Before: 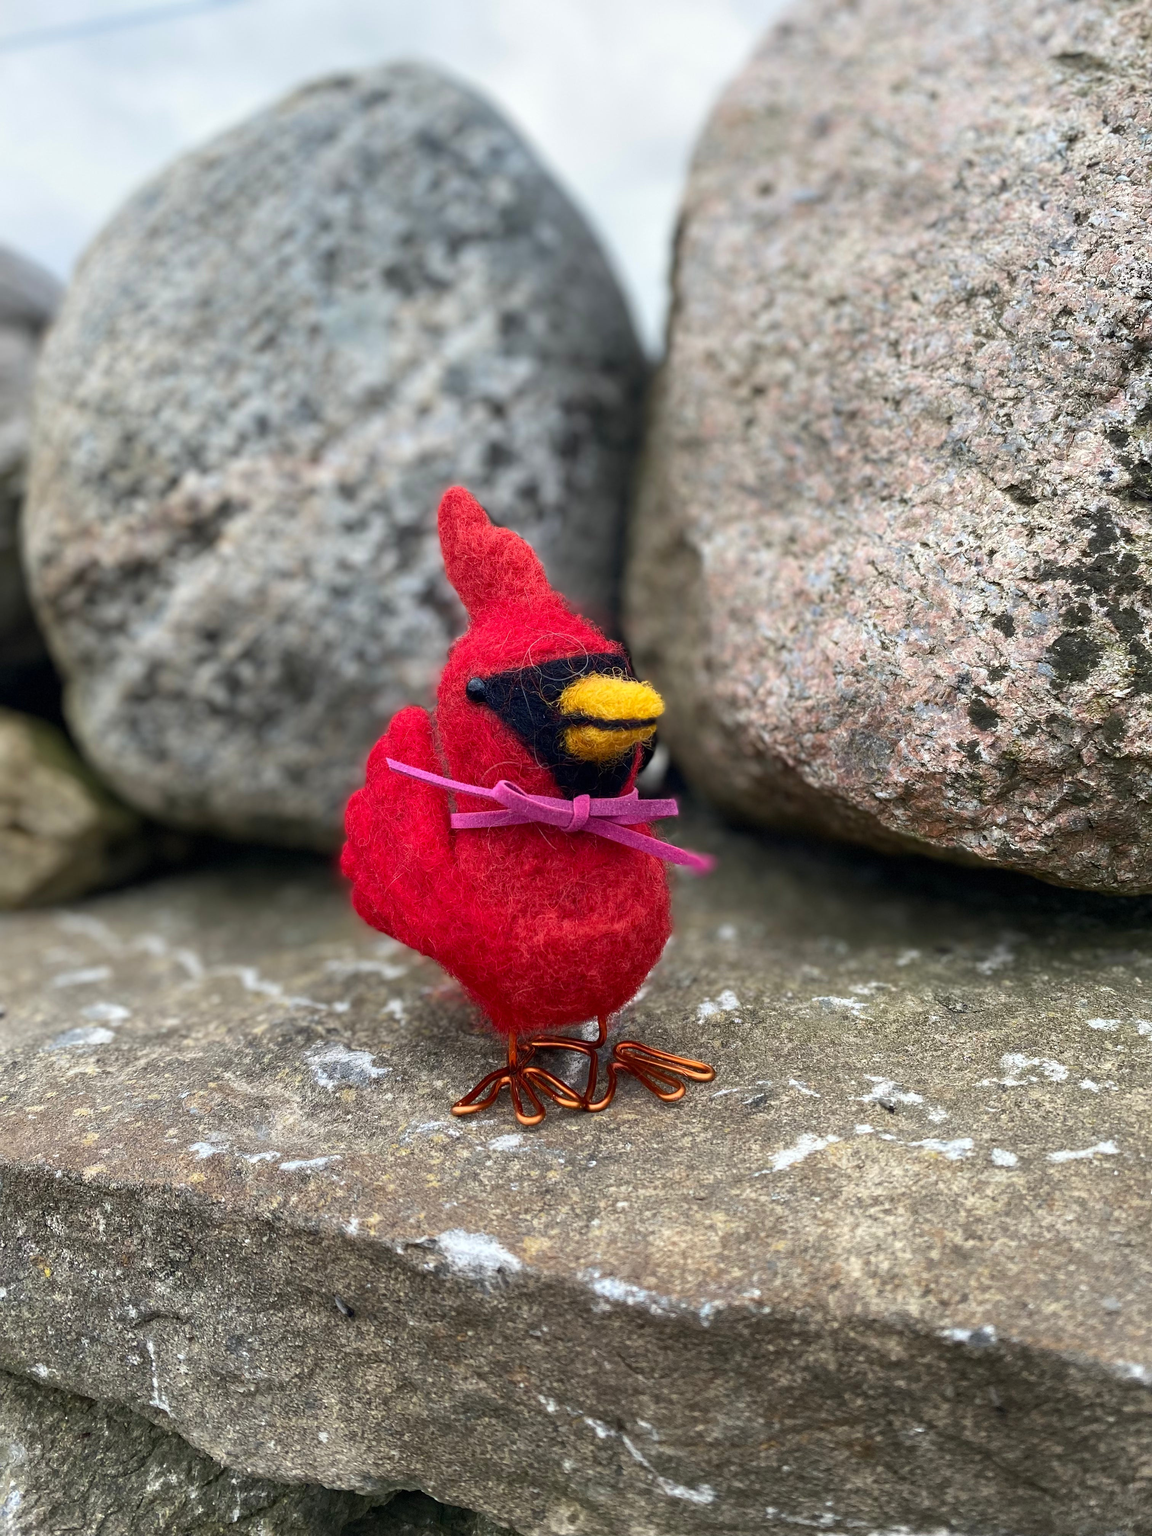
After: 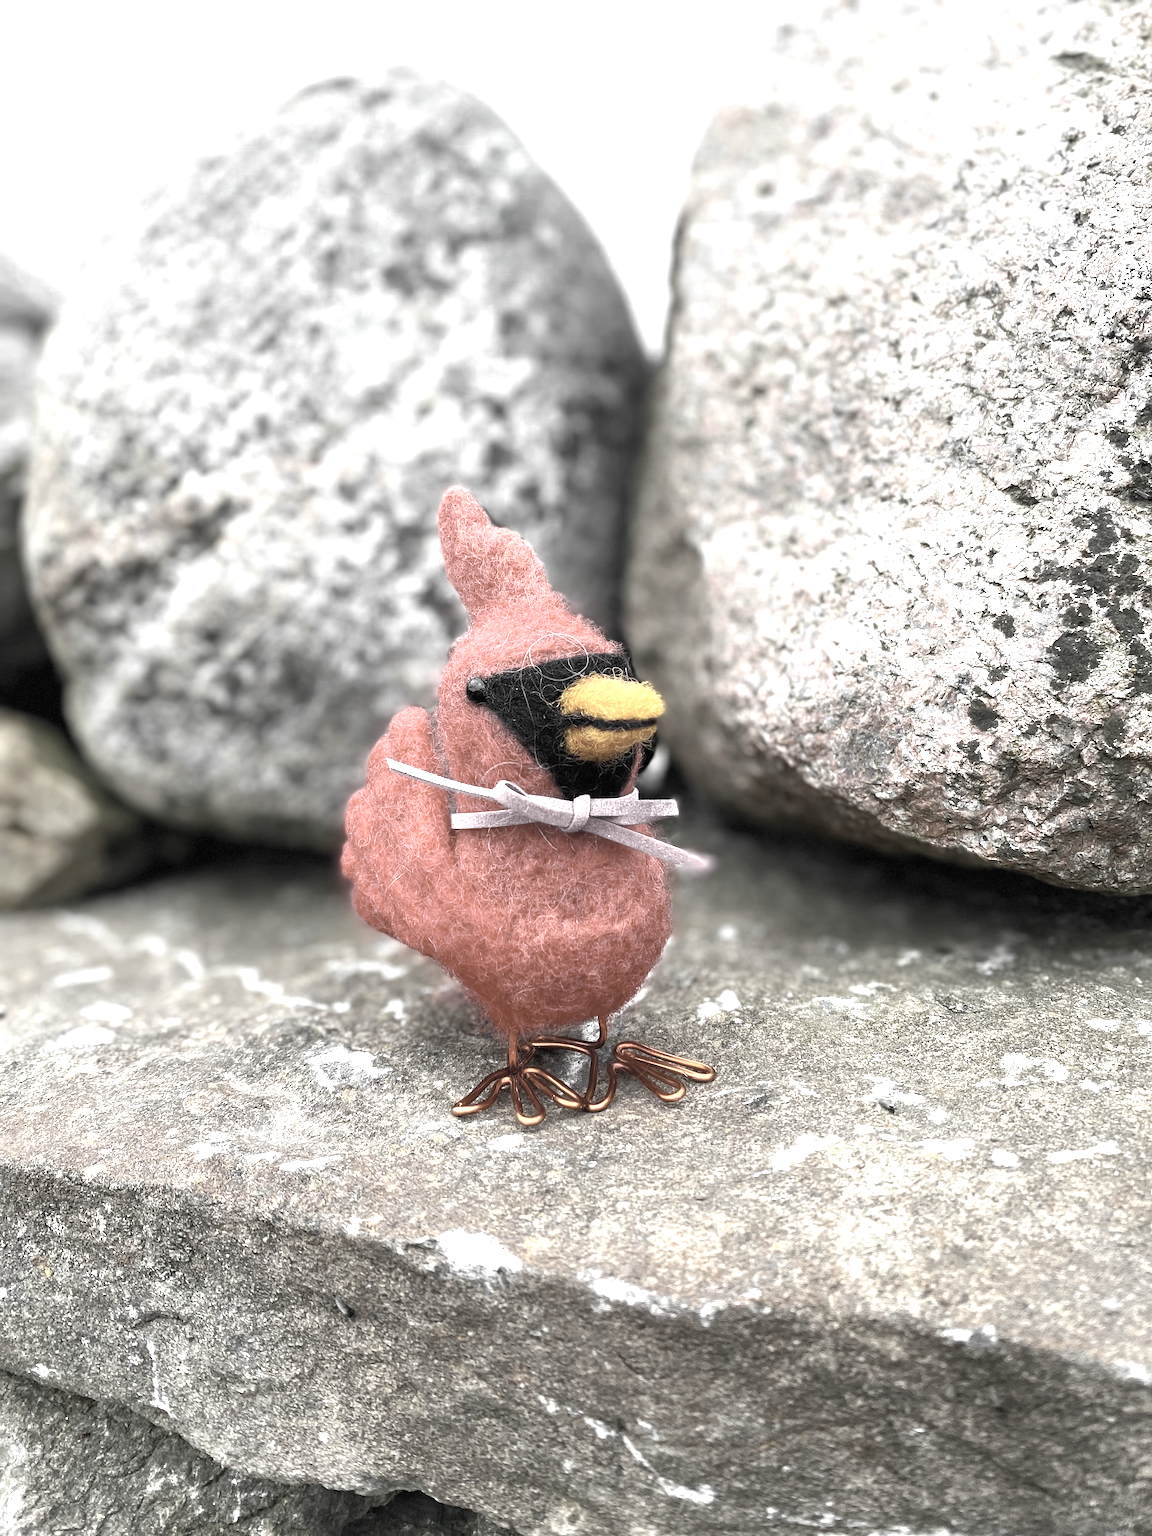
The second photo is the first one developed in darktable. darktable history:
color zones: curves: ch0 [(0, 0.613) (0.01, 0.613) (0.245, 0.448) (0.498, 0.529) (0.642, 0.665) (0.879, 0.777) (0.99, 0.613)]; ch1 [(0, 0.035) (0.121, 0.189) (0.259, 0.197) (0.415, 0.061) (0.589, 0.022) (0.732, 0.022) (0.857, 0.026) (0.991, 0.053)]
exposure: black level correction 0, exposure 1.105 EV, compensate exposure bias true, compensate highlight preservation false
